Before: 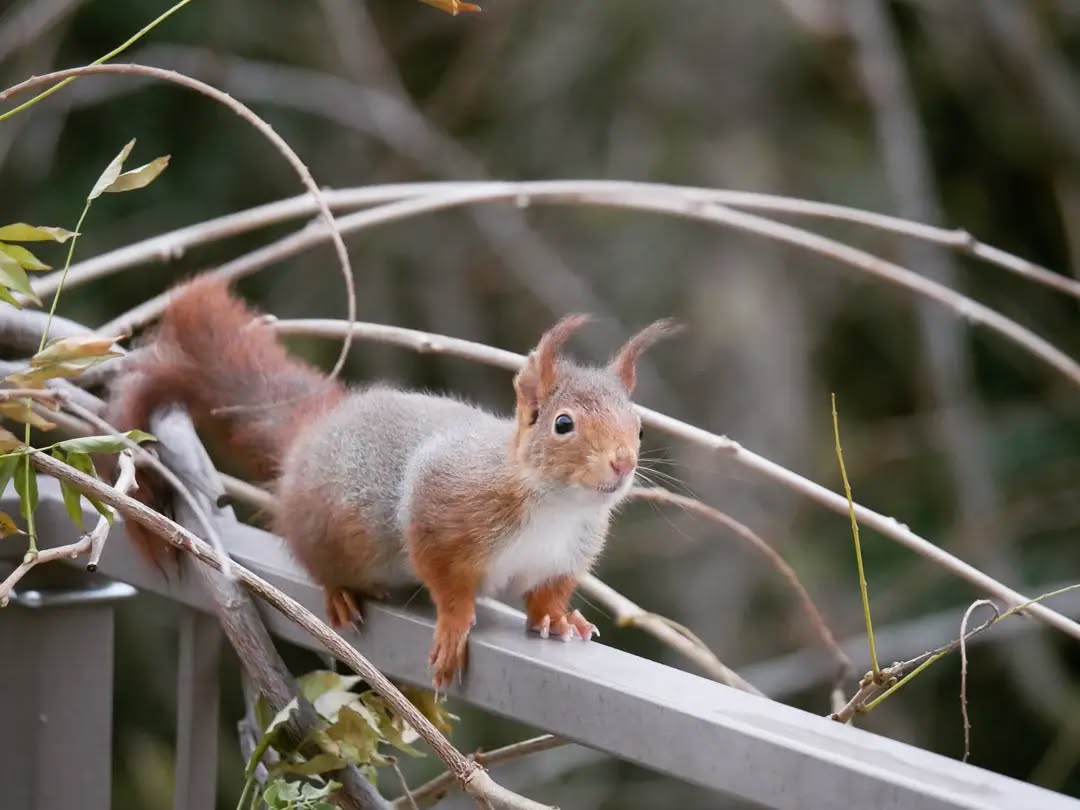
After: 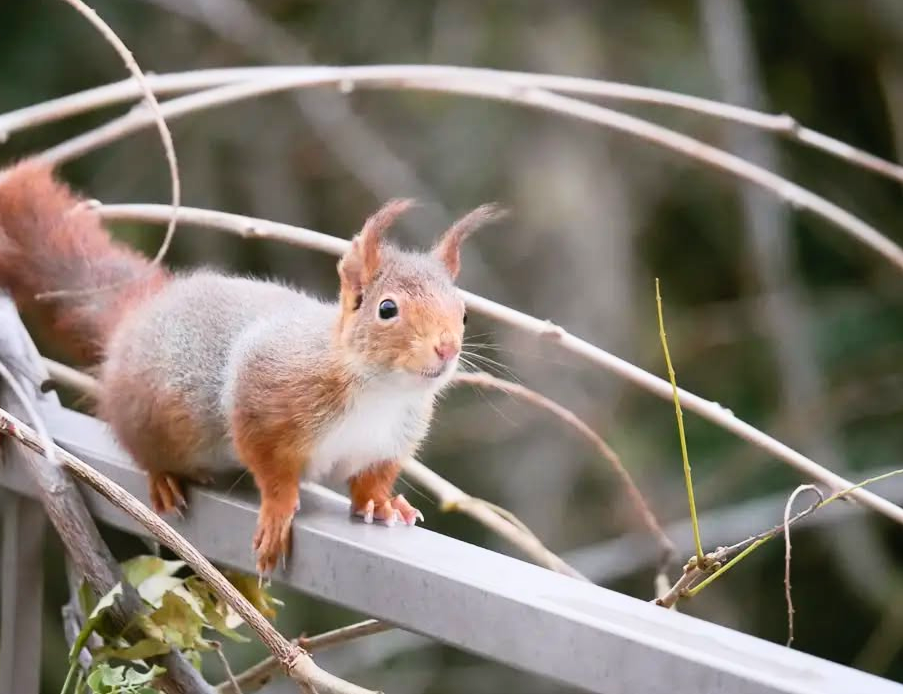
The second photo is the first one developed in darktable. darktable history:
crop: left 16.315%, top 14.246%
contrast brightness saturation: contrast 0.2, brightness 0.16, saturation 0.22
